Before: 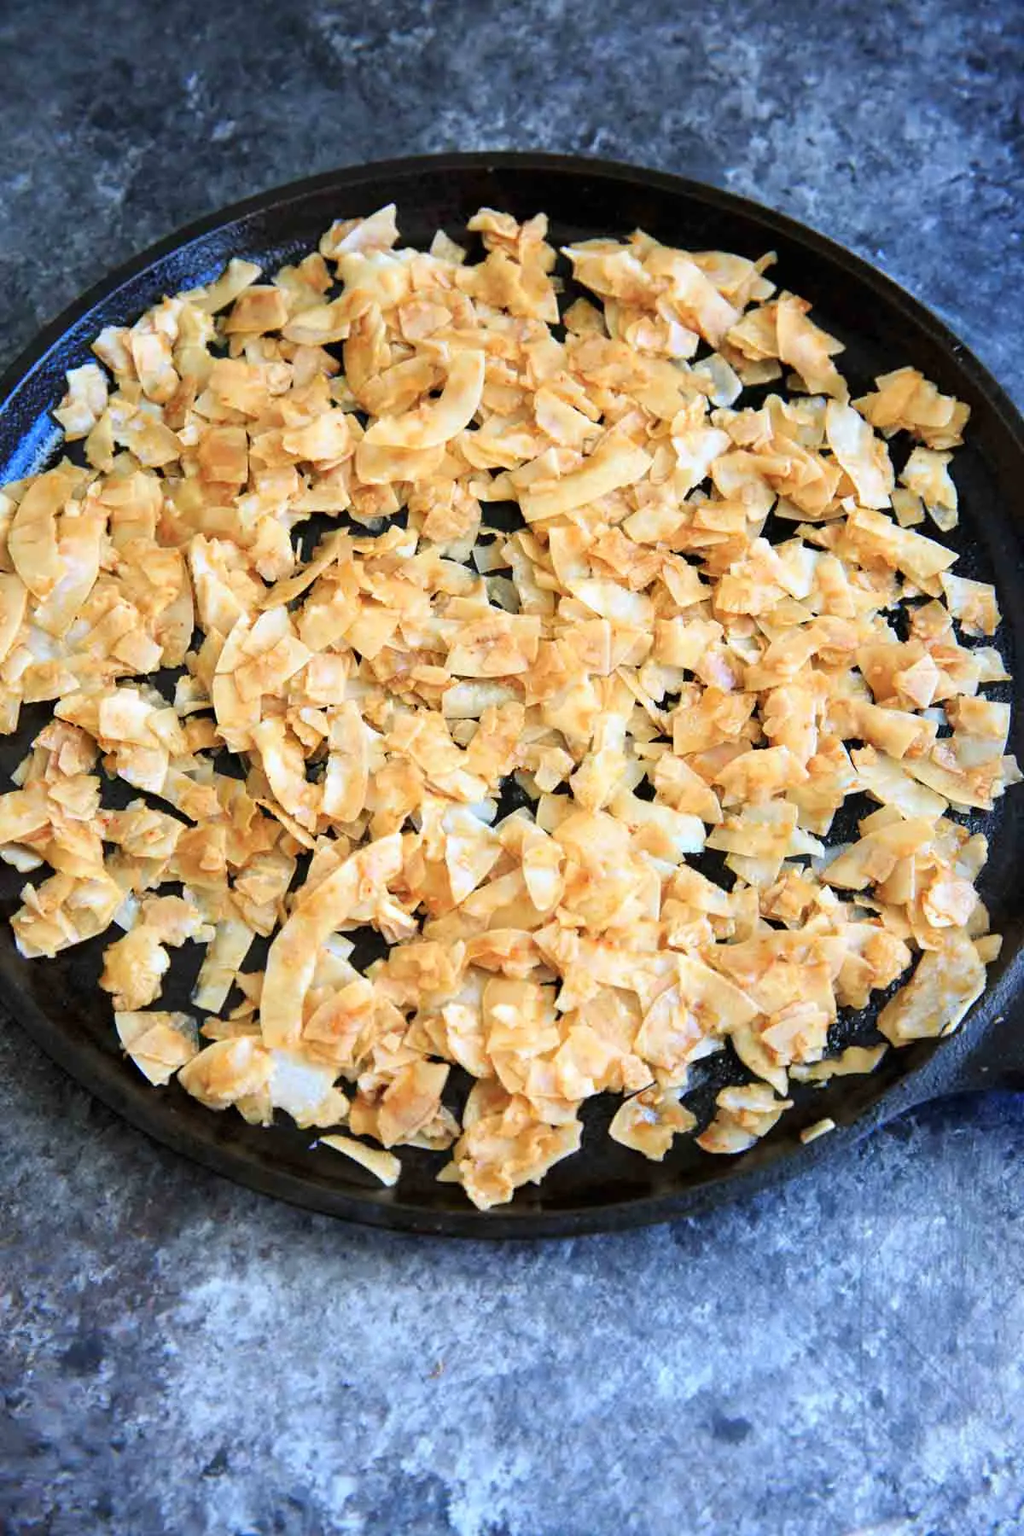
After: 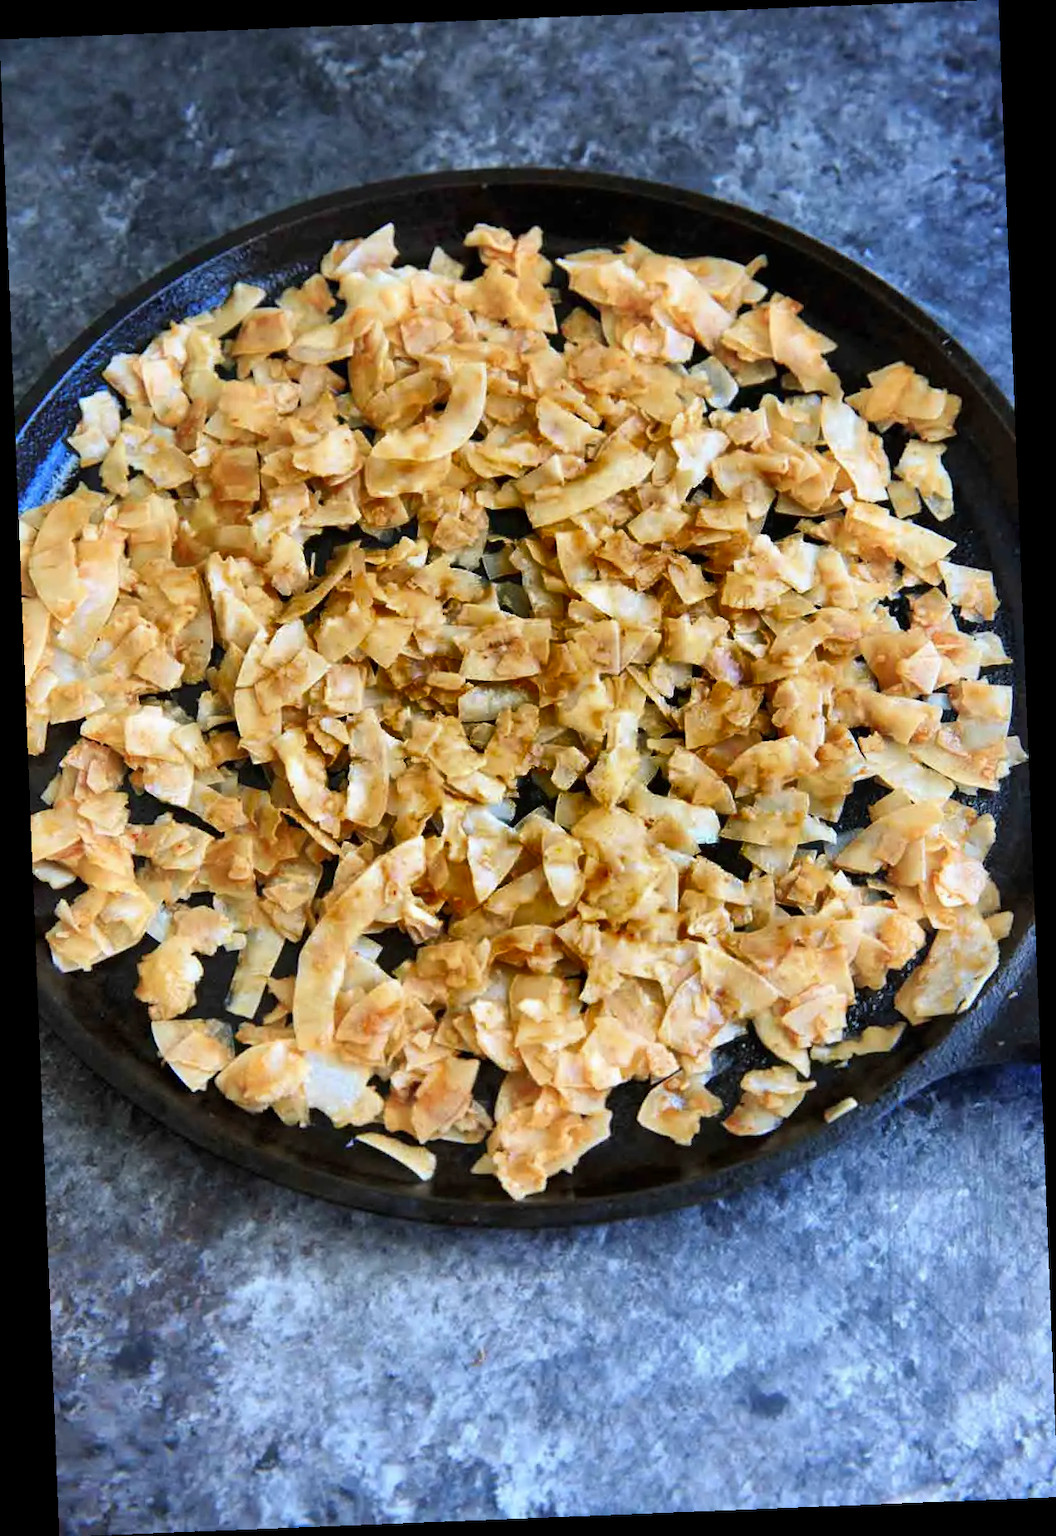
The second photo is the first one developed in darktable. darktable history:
rotate and perspective: rotation -2.29°, automatic cropping off
shadows and highlights: shadows 20.91, highlights -82.73, soften with gaussian
